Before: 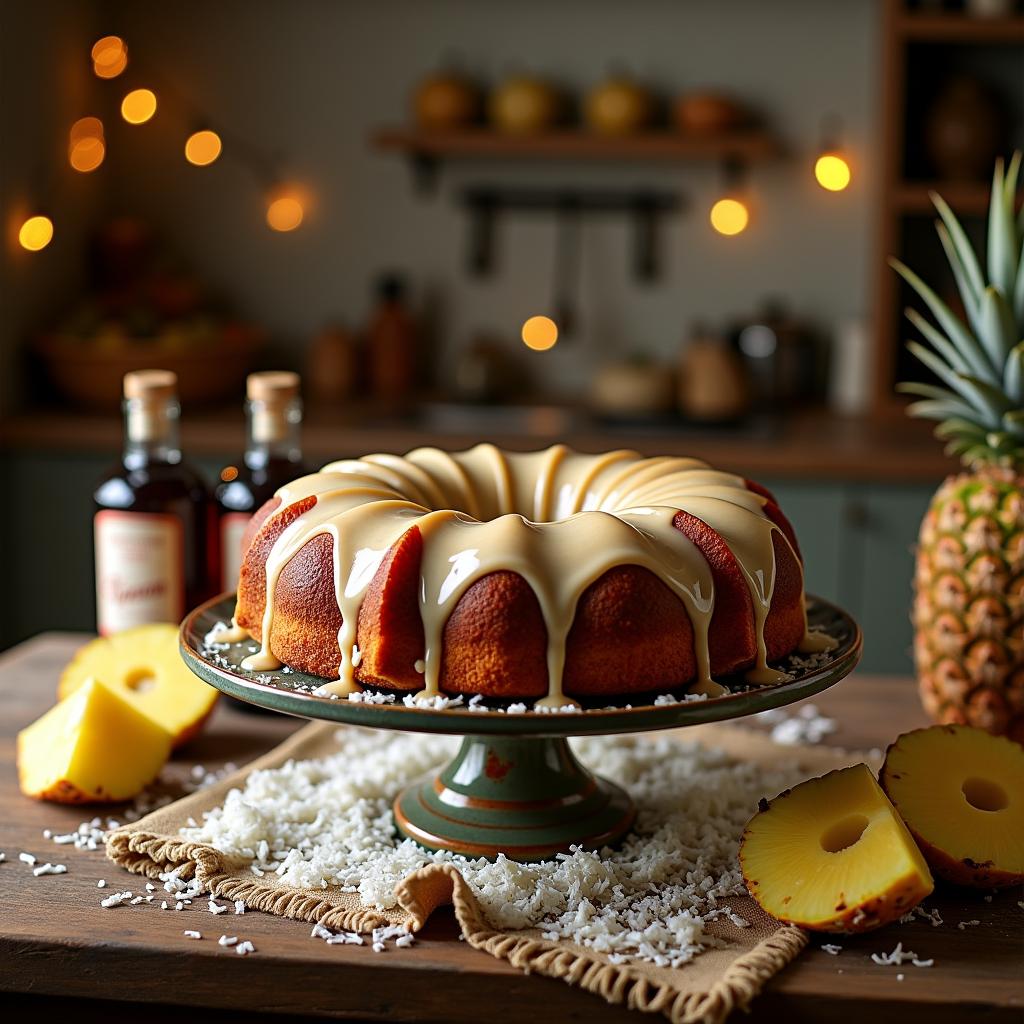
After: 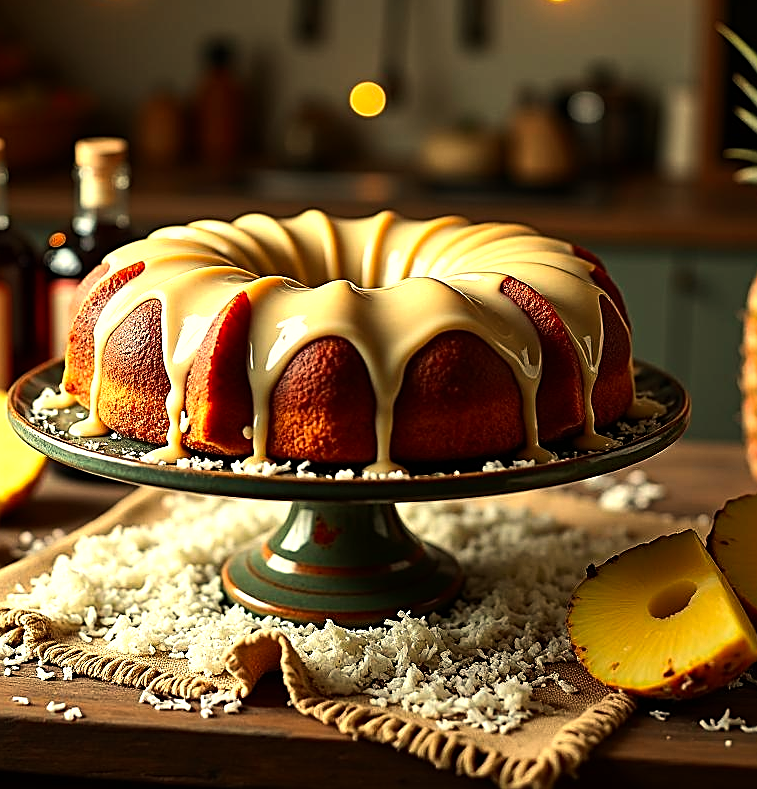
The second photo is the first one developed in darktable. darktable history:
color correction: saturation 1.11
crop: left 16.871%, top 22.857%, right 9.116%
sharpen: on, module defaults
tone equalizer: -8 EV -0.75 EV, -7 EV -0.7 EV, -6 EV -0.6 EV, -5 EV -0.4 EV, -3 EV 0.4 EV, -2 EV 0.6 EV, -1 EV 0.7 EV, +0 EV 0.75 EV, edges refinement/feathering 500, mask exposure compensation -1.57 EV, preserve details no
white balance: red 1.08, blue 0.791
